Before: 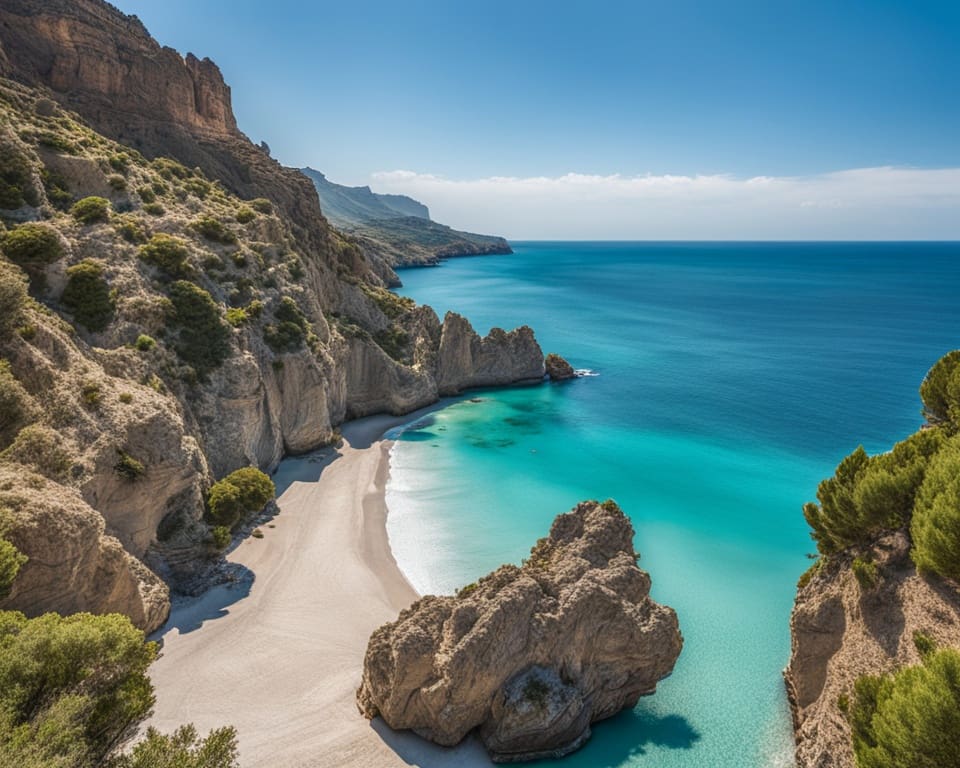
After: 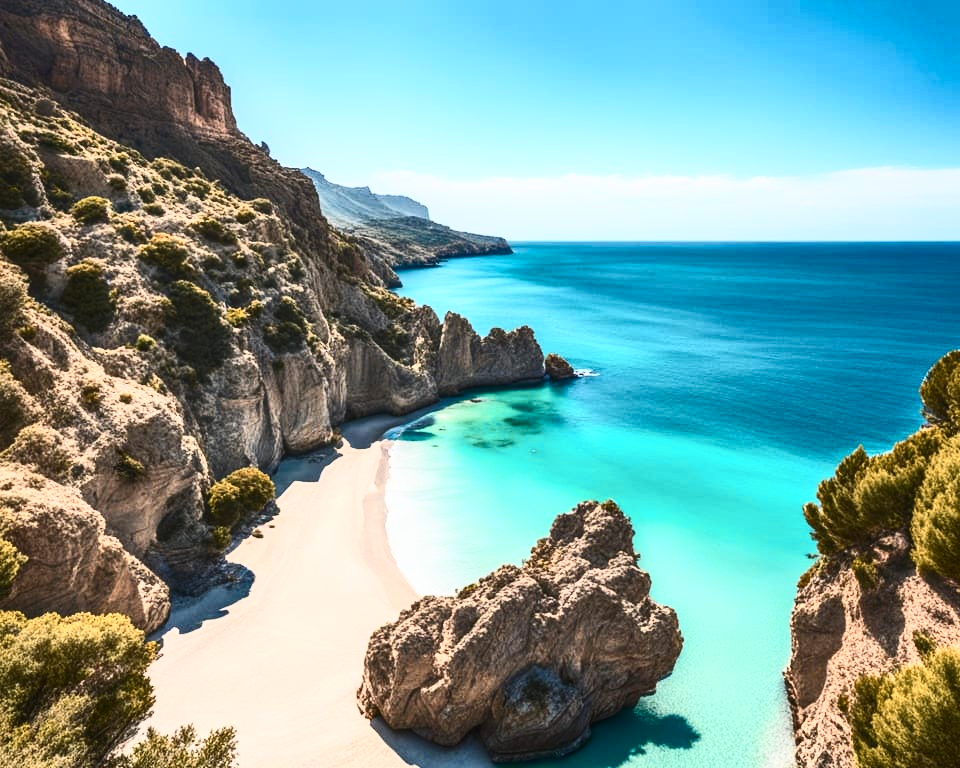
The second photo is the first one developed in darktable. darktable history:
color zones: curves: ch1 [(0.263, 0.53) (0.376, 0.287) (0.487, 0.512) (0.748, 0.547) (1, 0.513)]; ch2 [(0.262, 0.45) (0.751, 0.477)], mix 31.98%
contrast brightness saturation: contrast 0.62, brightness 0.34, saturation 0.14
